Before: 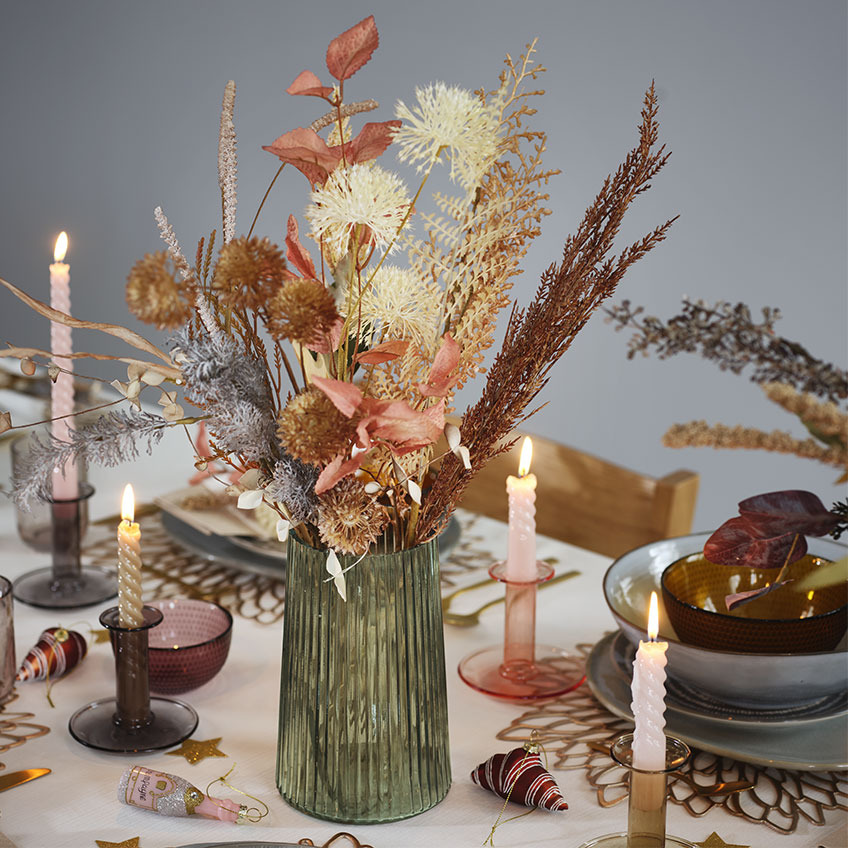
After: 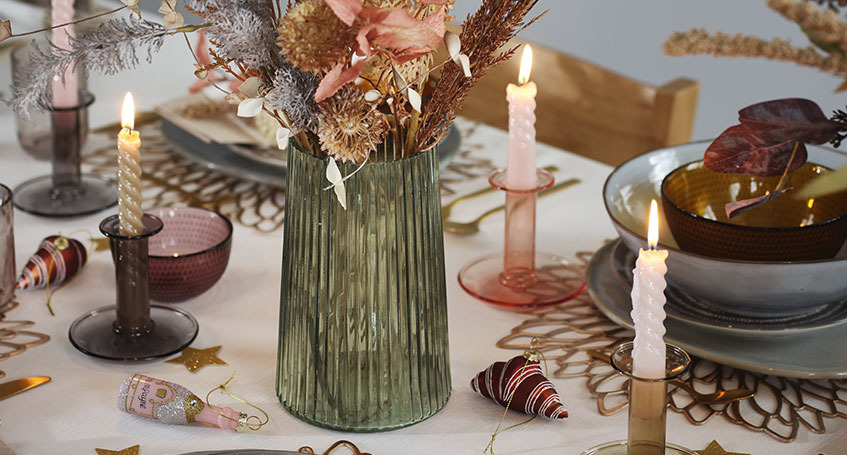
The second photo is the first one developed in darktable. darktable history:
contrast brightness saturation: saturation -0.05
crop and rotate: top 46.237%
